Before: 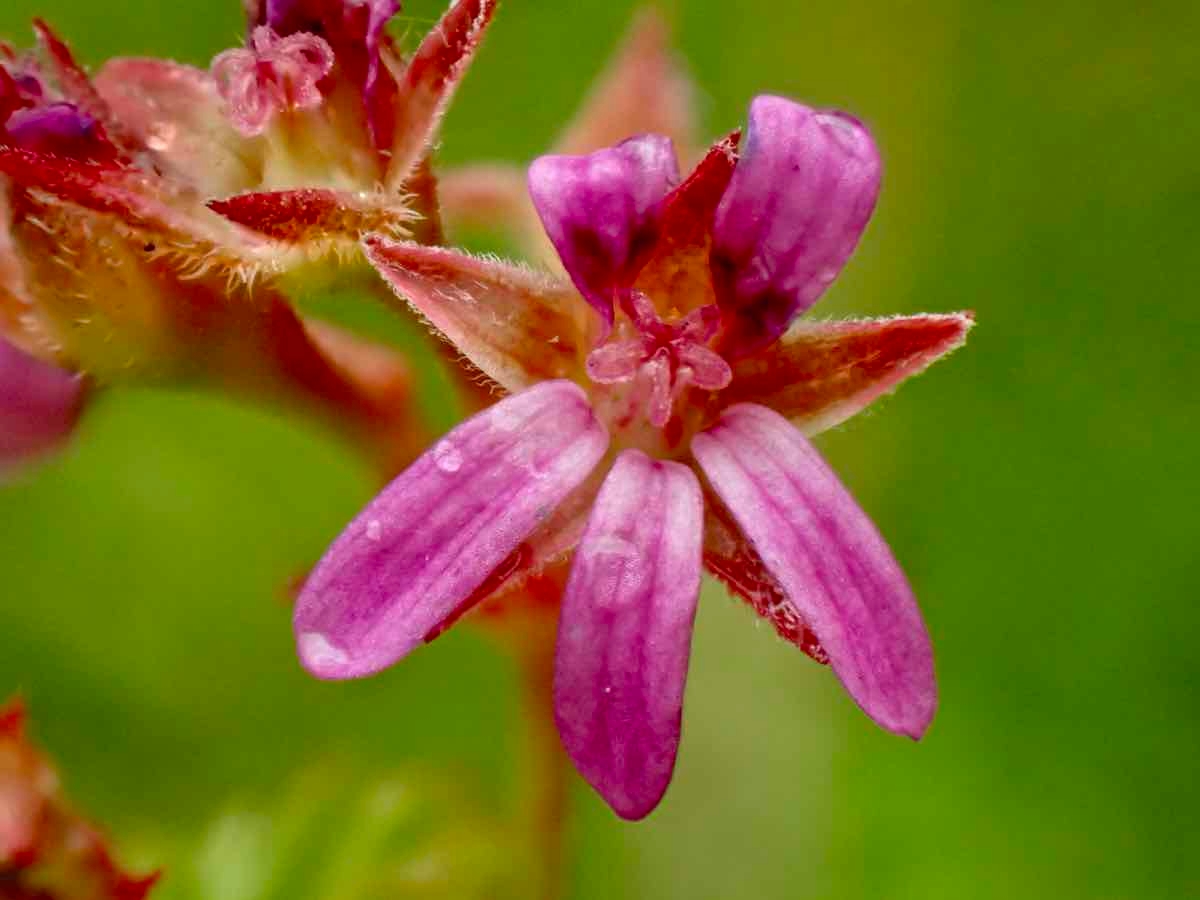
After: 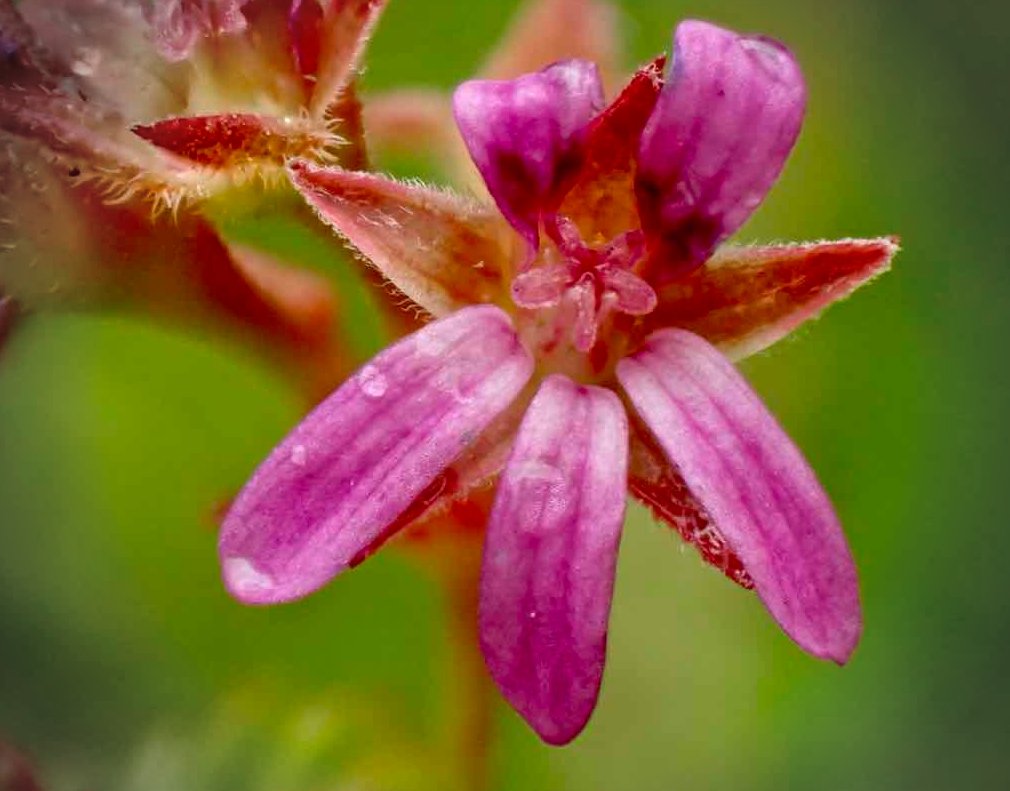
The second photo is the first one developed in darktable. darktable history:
vignetting: fall-off radius 31.8%
crop: left 6.274%, top 8.37%, right 9.542%, bottom 3.737%
